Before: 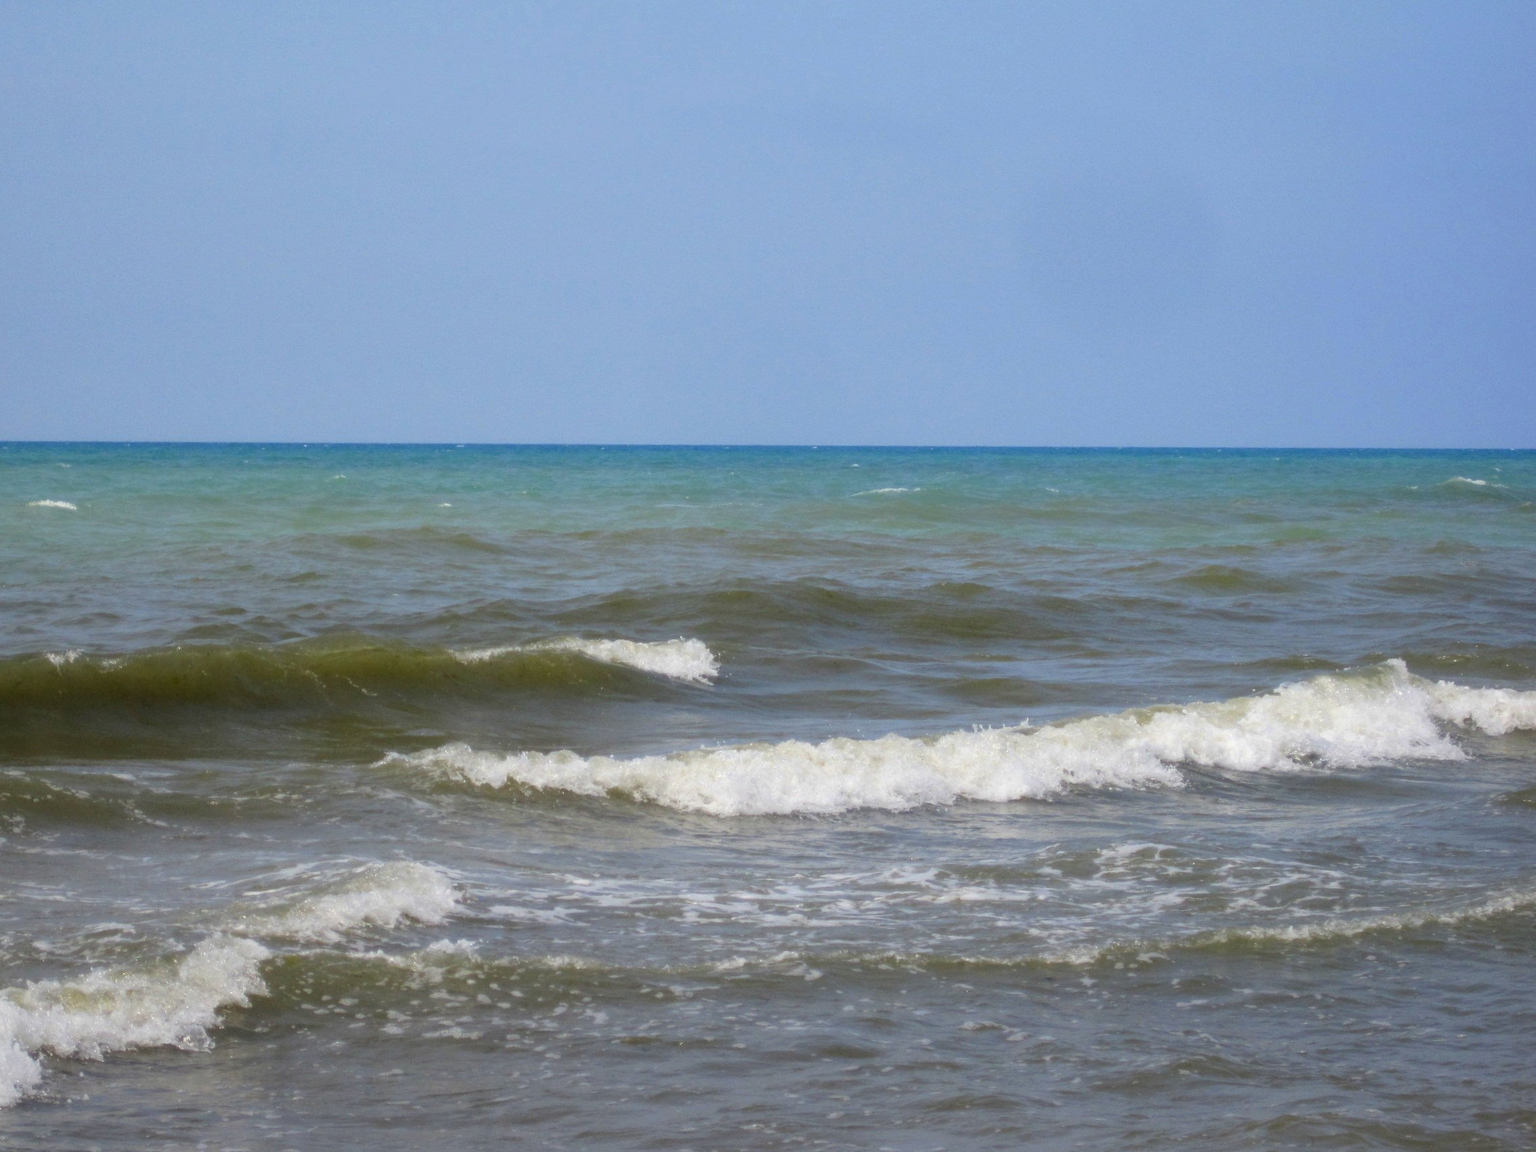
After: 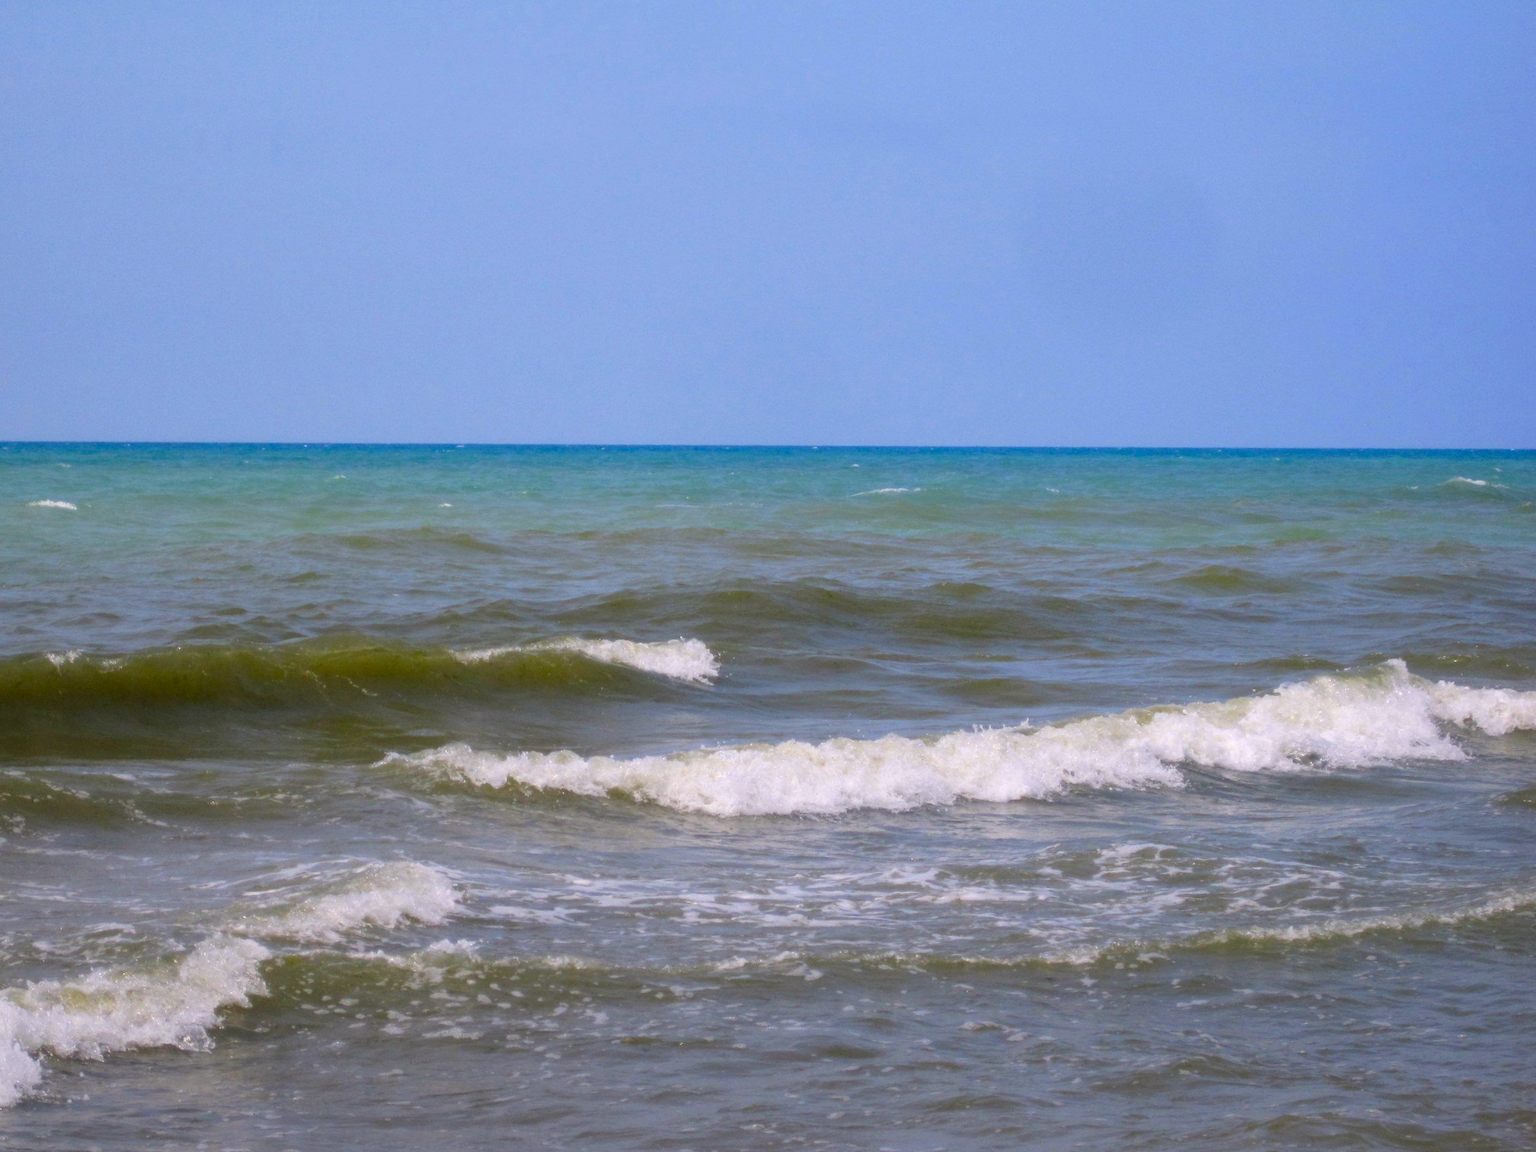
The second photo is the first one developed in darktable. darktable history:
color balance rgb: highlights gain › chroma 2.046%, highlights gain › hue 293.68°, perceptual saturation grading › global saturation 31.098%
